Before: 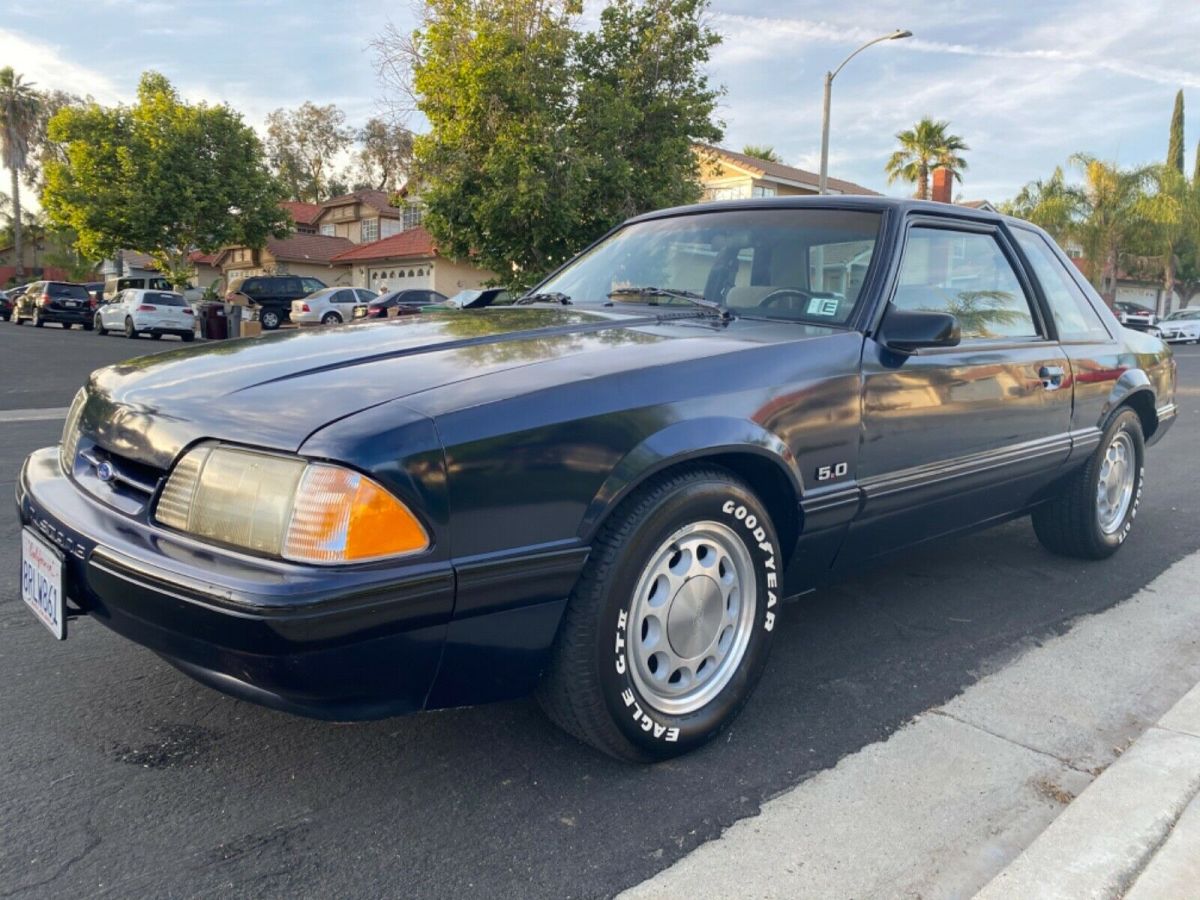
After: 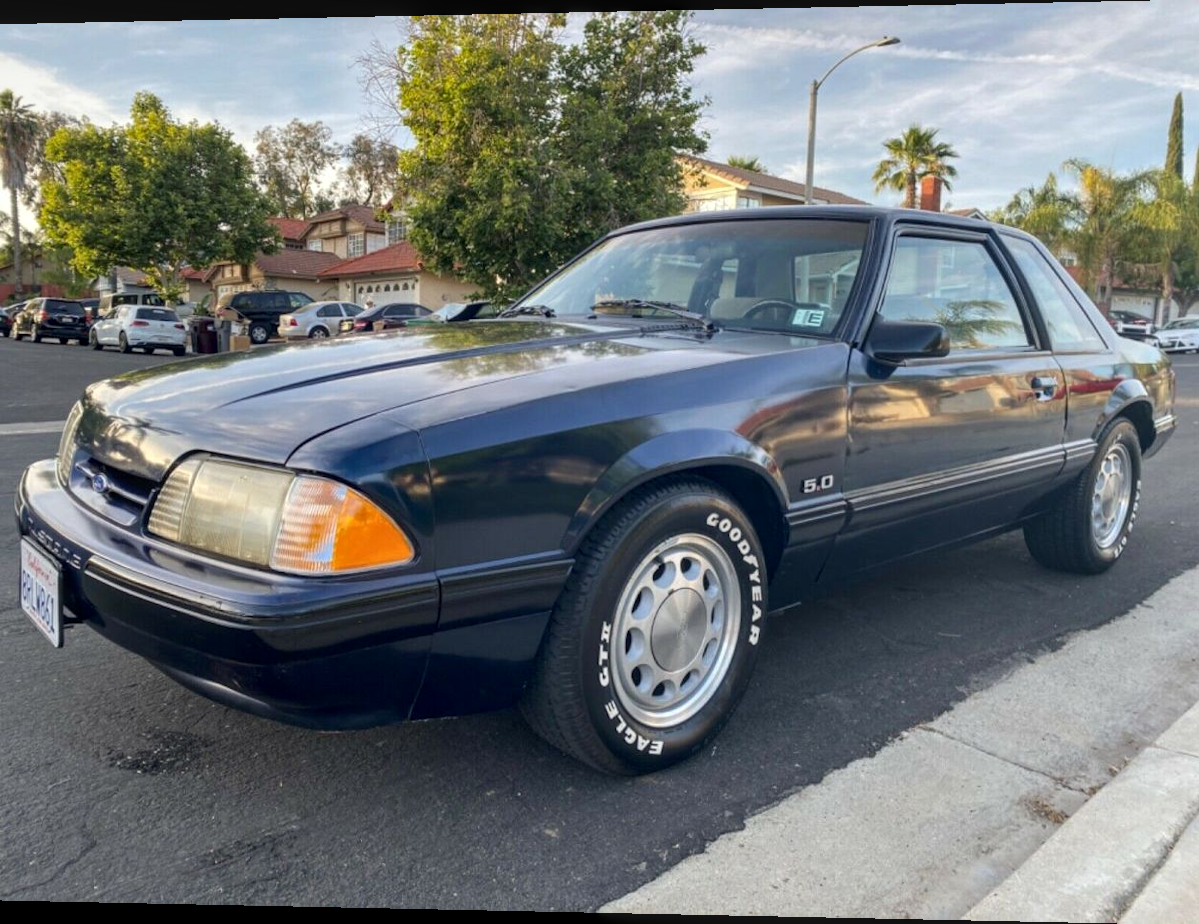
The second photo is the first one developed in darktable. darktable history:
rotate and perspective: lens shift (horizontal) -0.055, automatic cropping off
local contrast: on, module defaults
